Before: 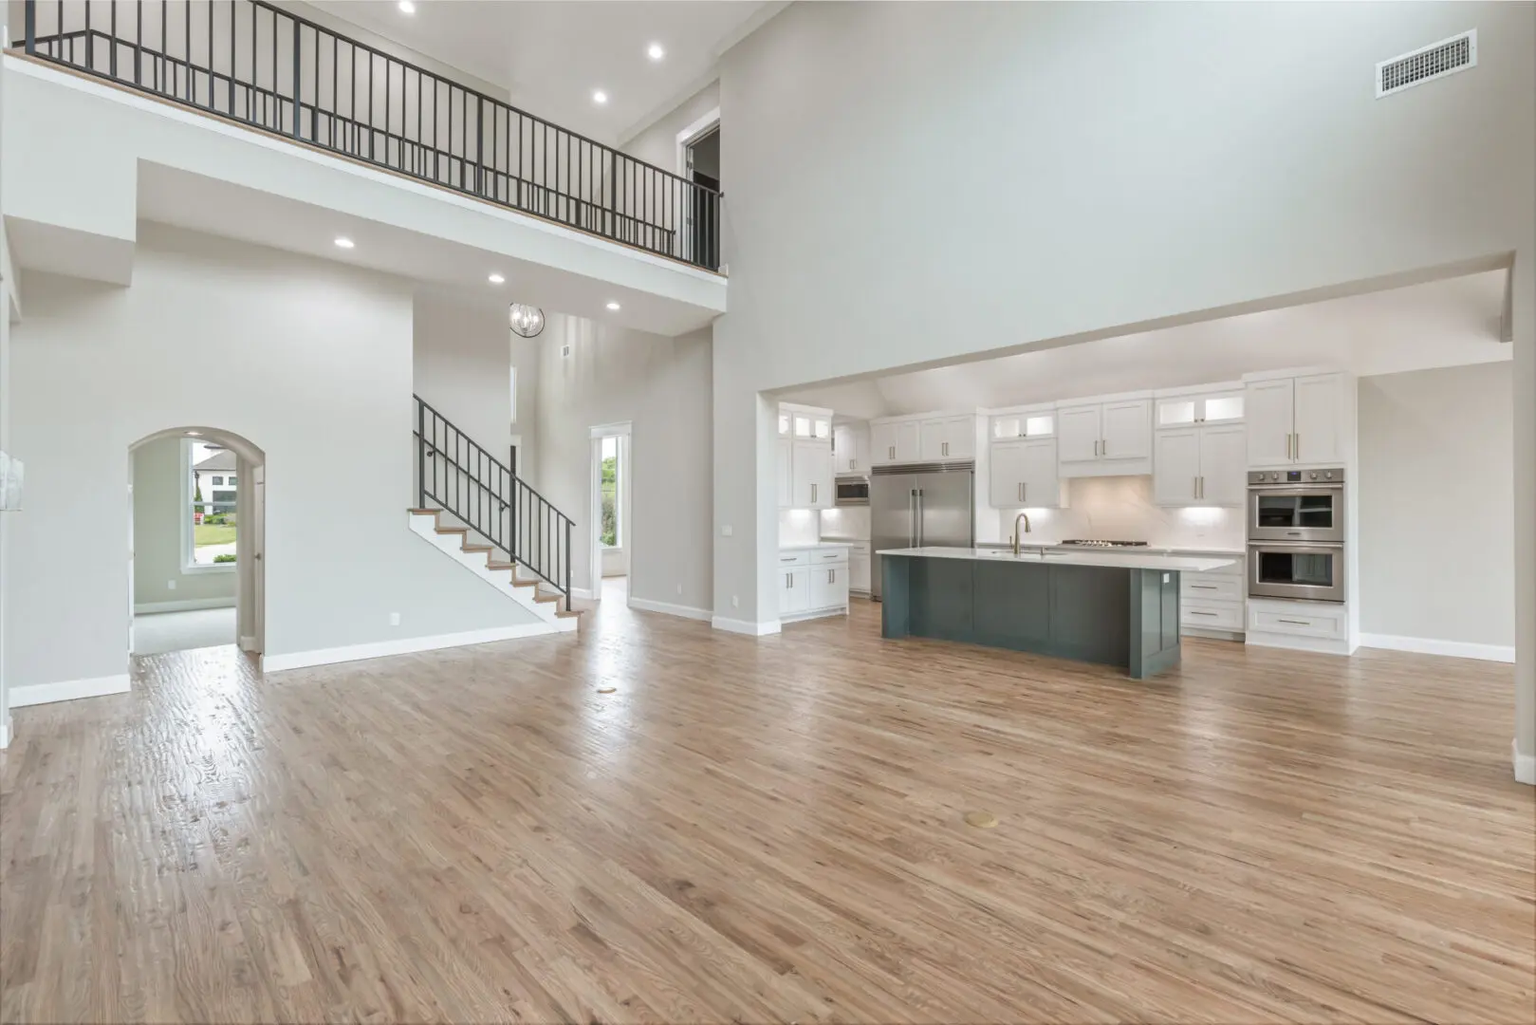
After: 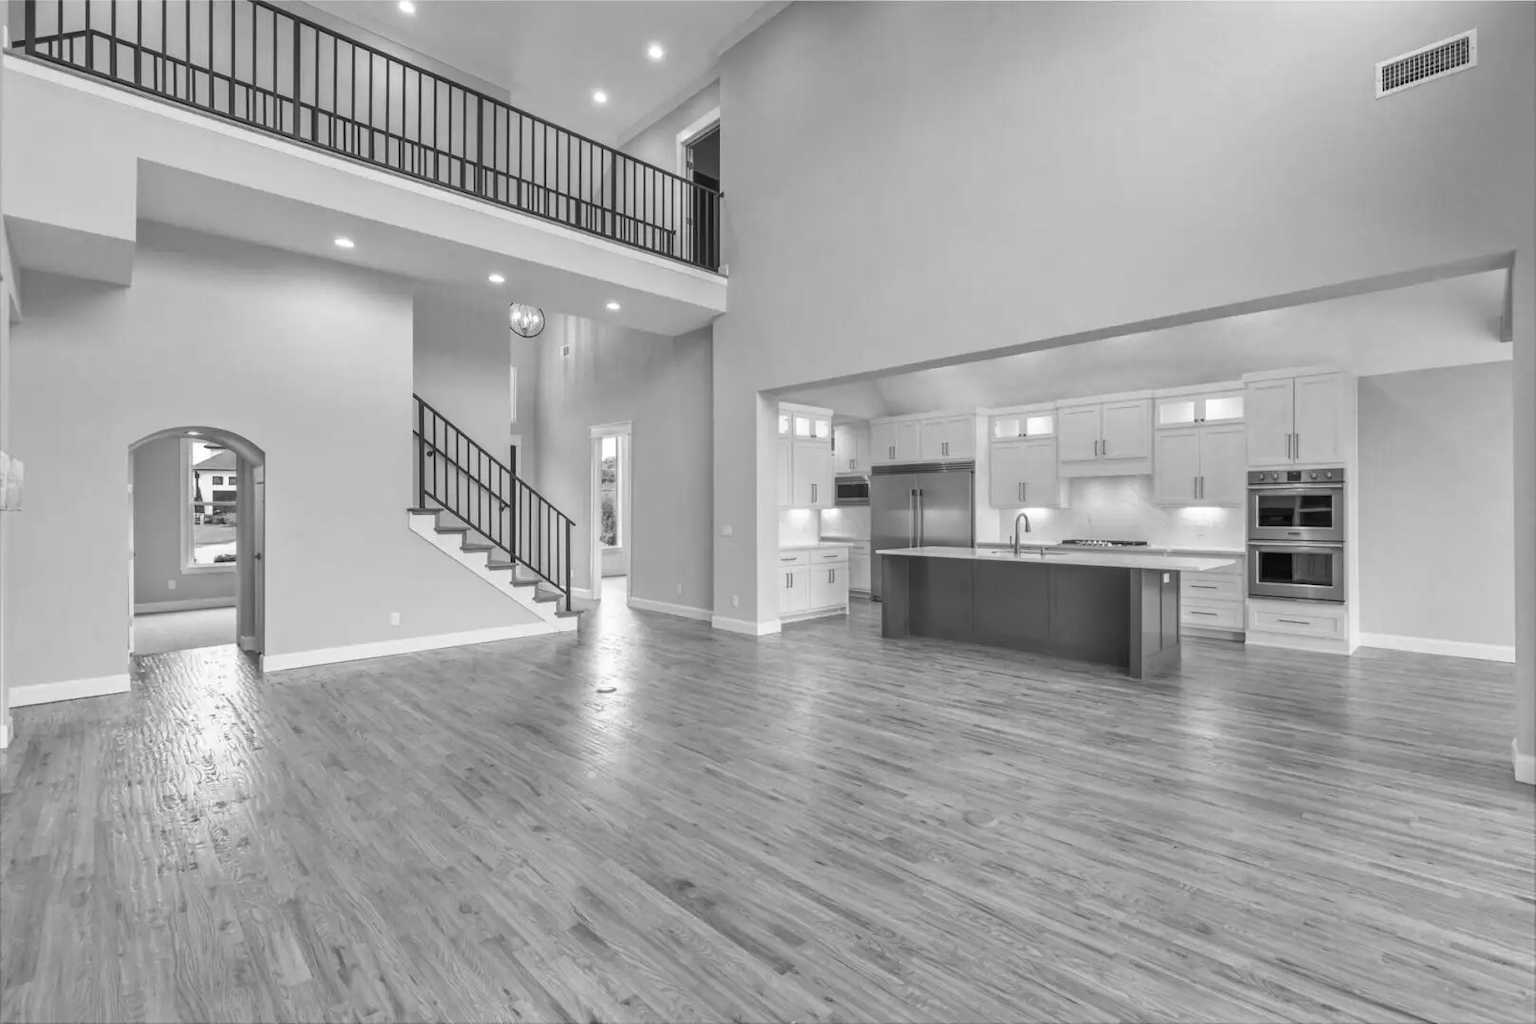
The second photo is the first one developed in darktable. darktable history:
shadows and highlights: low approximation 0.01, soften with gaussian
color zones: curves: ch0 [(0.004, 0.588) (0.116, 0.636) (0.259, 0.476) (0.423, 0.464) (0.75, 0.5)]; ch1 [(0, 0) (0.143, 0) (0.286, 0) (0.429, 0) (0.571, 0) (0.714, 0) (0.857, 0)]
